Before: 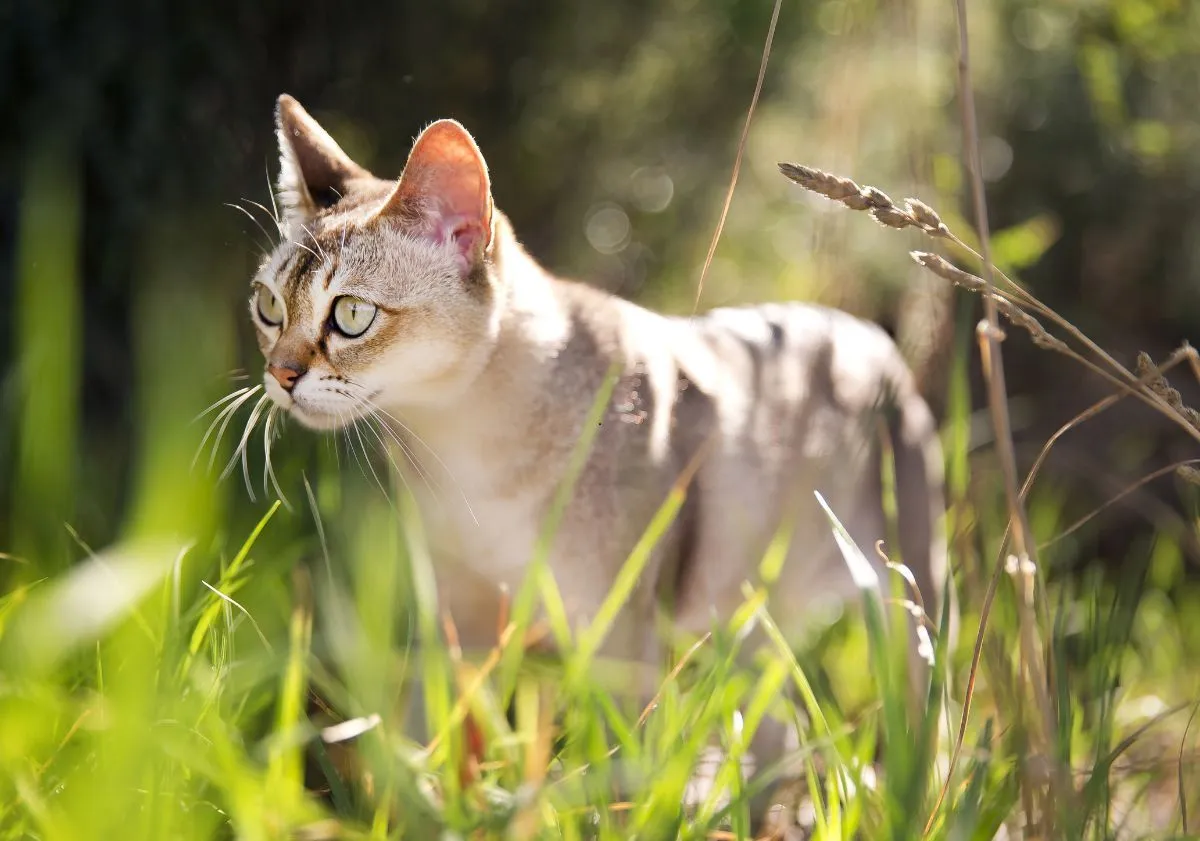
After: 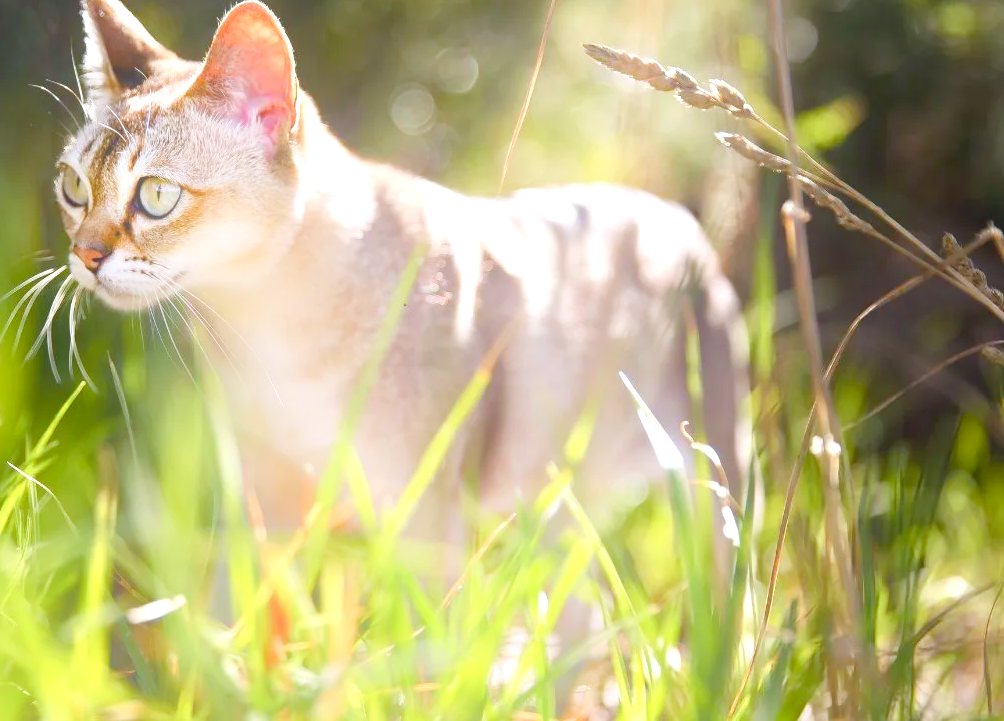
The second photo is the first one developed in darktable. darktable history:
bloom: on, module defaults
white balance: red 0.974, blue 1.044
rgb levels: preserve colors max RGB
crop: left 16.315%, top 14.246%
color balance rgb: perceptual saturation grading › global saturation 25%, perceptual saturation grading › highlights -50%, perceptual saturation grading › shadows 30%, perceptual brilliance grading › global brilliance 12%, global vibrance 20%
